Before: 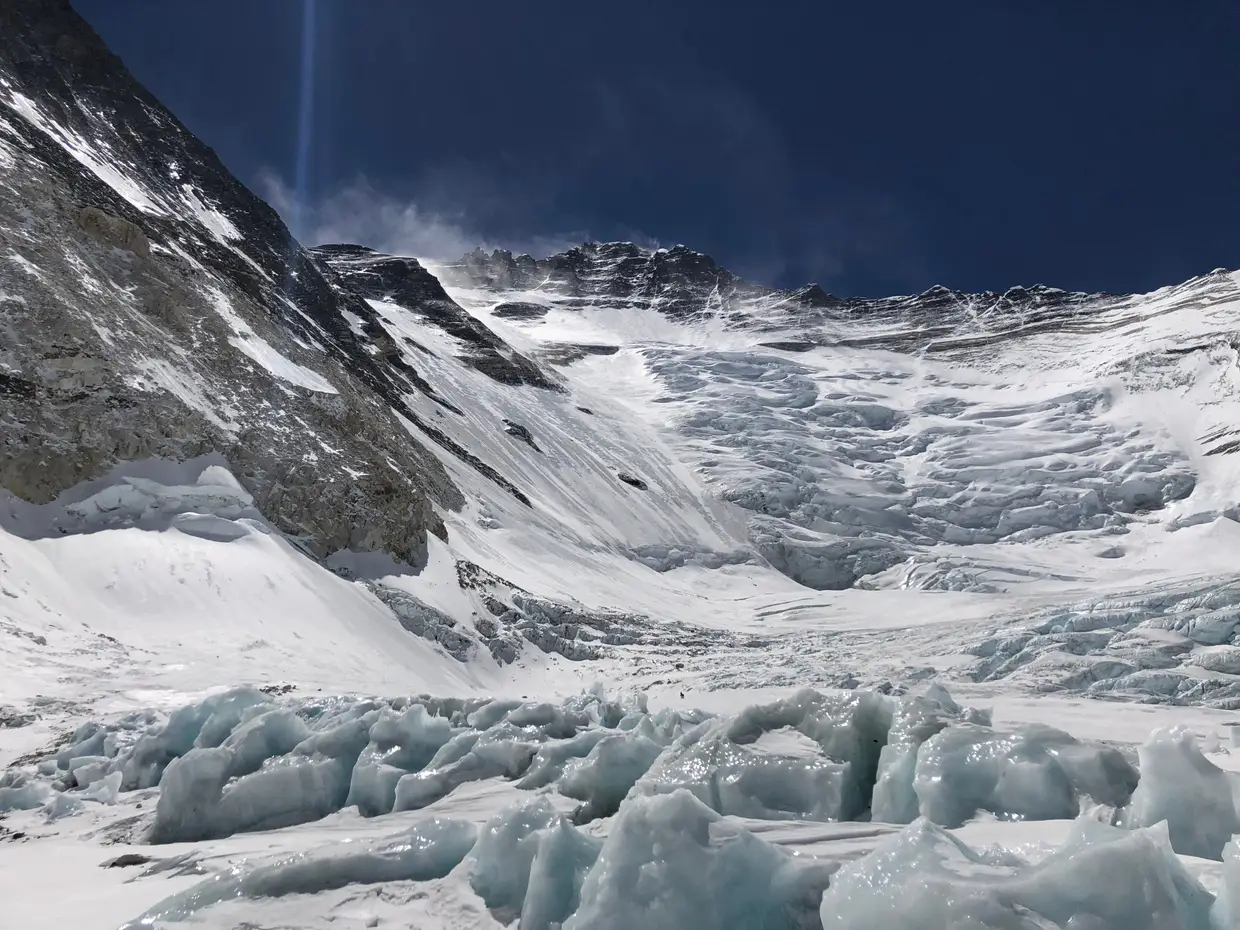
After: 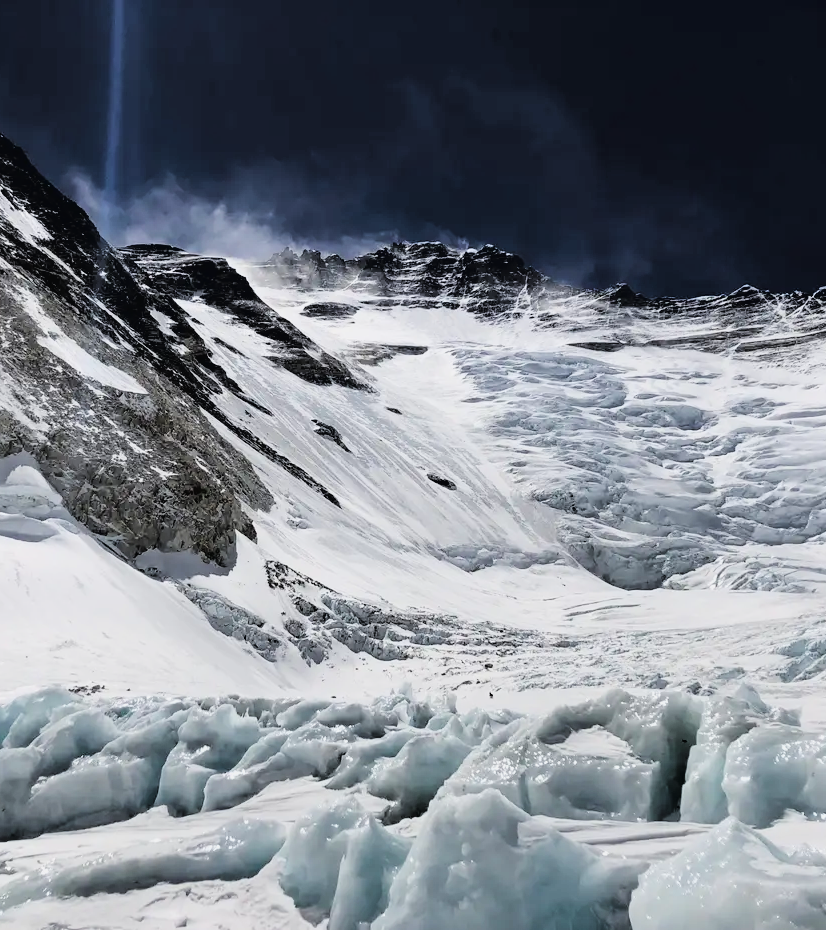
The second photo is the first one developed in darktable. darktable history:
tone curve: curves: ch0 [(0, 0.016) (0.11, 0.039) (0.259, 0.235) (0.383, 0.437) (0.499, 0.597) (0.733, 0.867) (0.843, 0.948) (1, 1)], color space Lab, linked channels, preserve colors none
crop: left 15.419%, right 17.914%
filmic rgb: black relative exposure -7.65 EV, white relative exposure 4.56 EV, hardness 3.61
exposure: black level correction 0.001, compensate highlight preservation false
